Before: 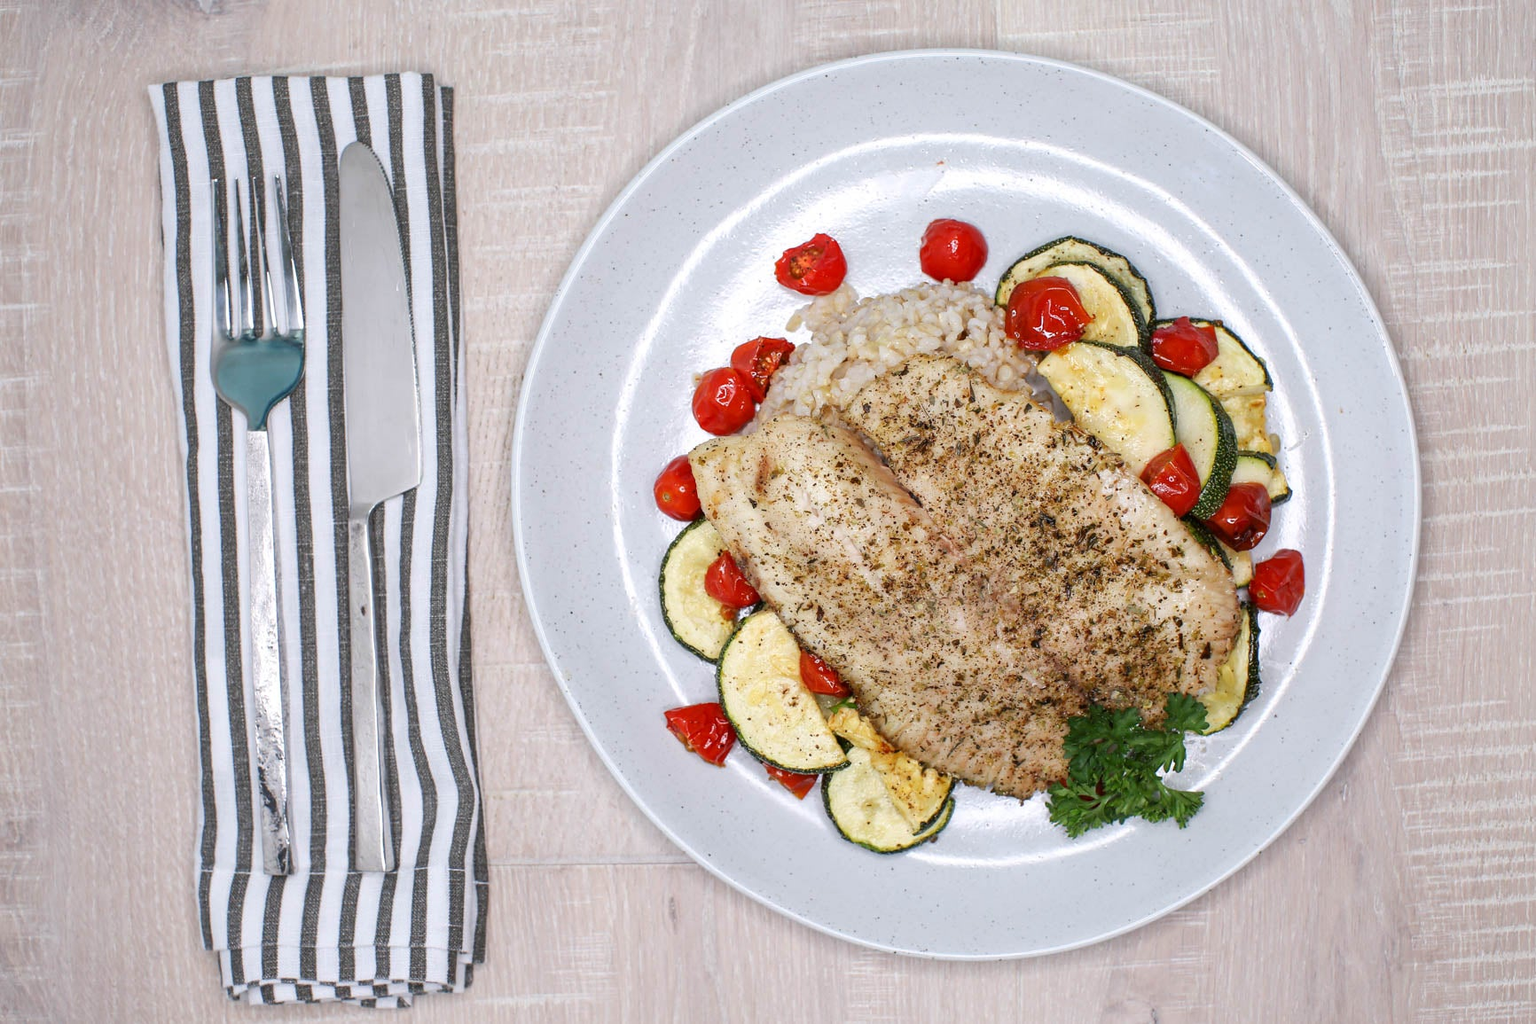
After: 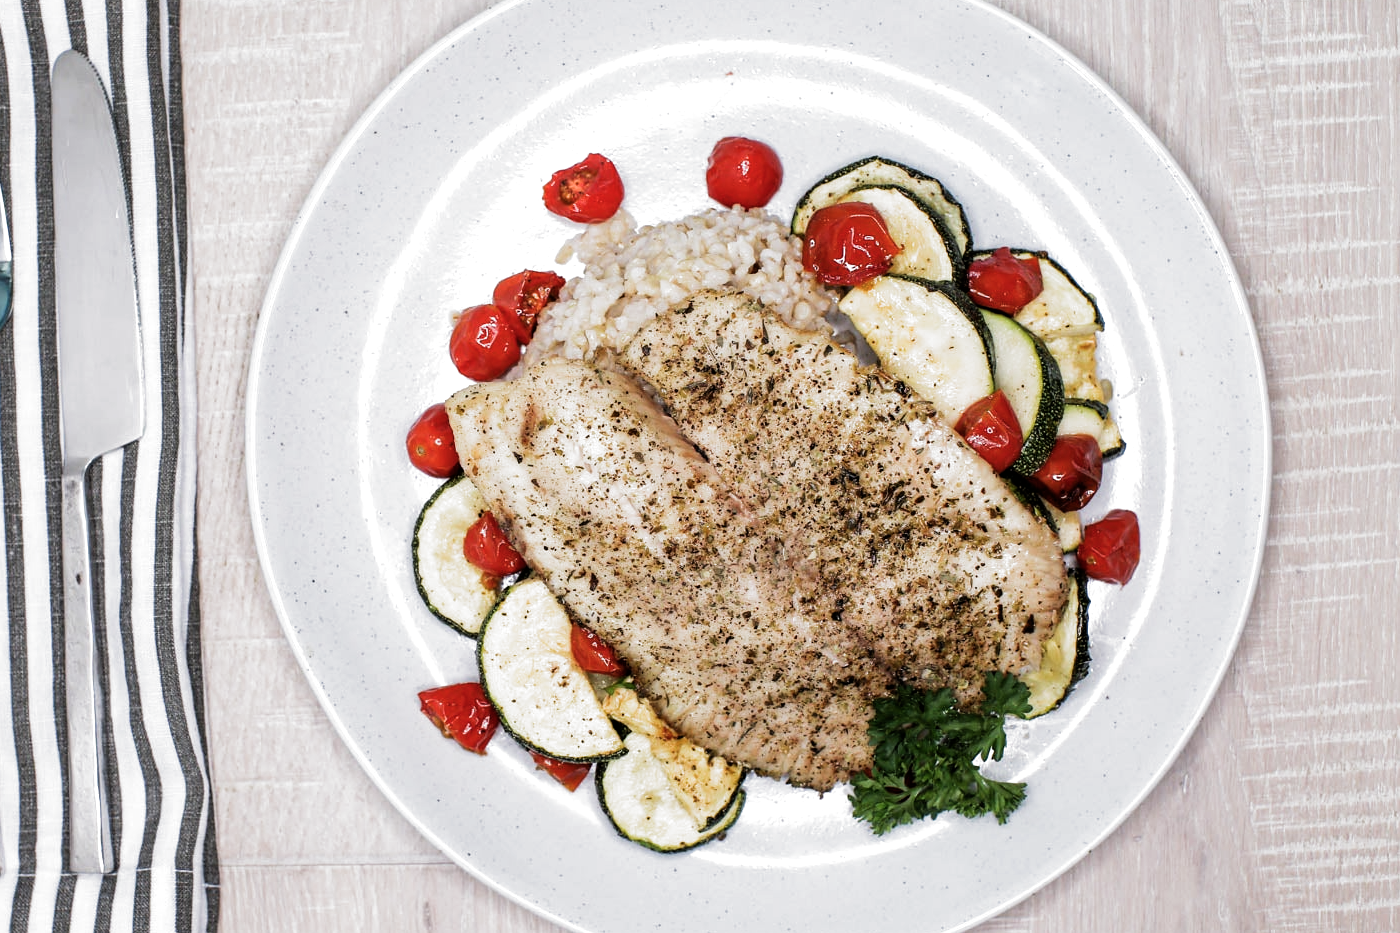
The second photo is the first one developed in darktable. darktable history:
filmic rgb: black relative exposure -8.2 EV, white relative exposure 2.2 EV, threshold 3 EV, hardness 7.11, latitude 75%, contrast 1.325, highlights saturation mix -2%, shadows ↔ highlights balance 30%, preserve chrominance RGB euclidean norm, color science v5 (2021), contrast in shadows safe, contrast in highlights safe, enable highlight reconstruction true
crop: left 19.159%, top 9.58%, bottom 9.58%
